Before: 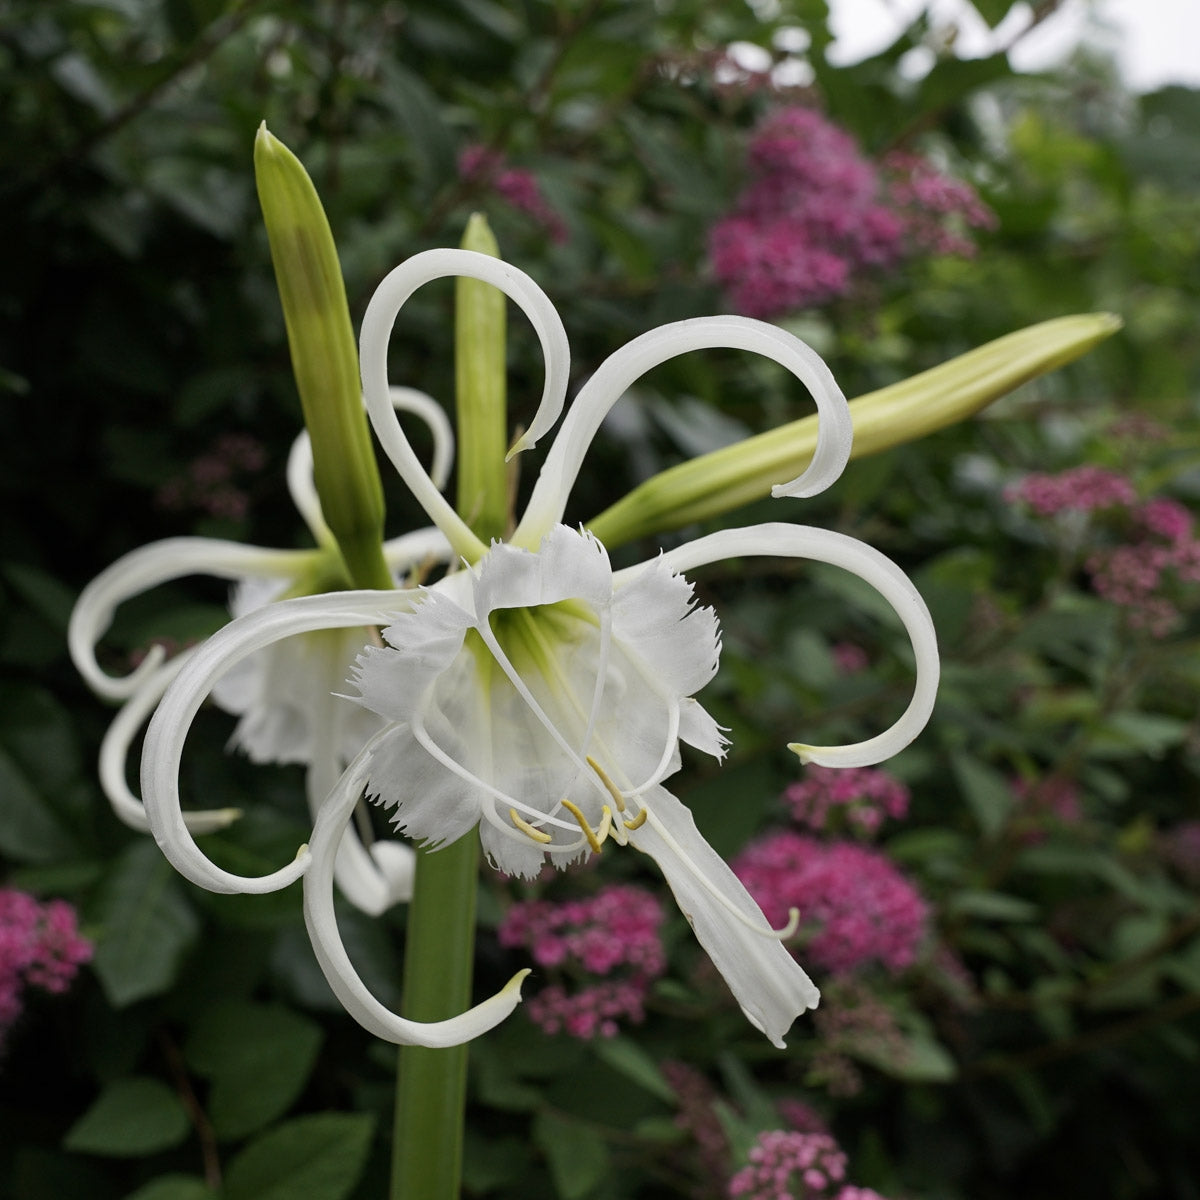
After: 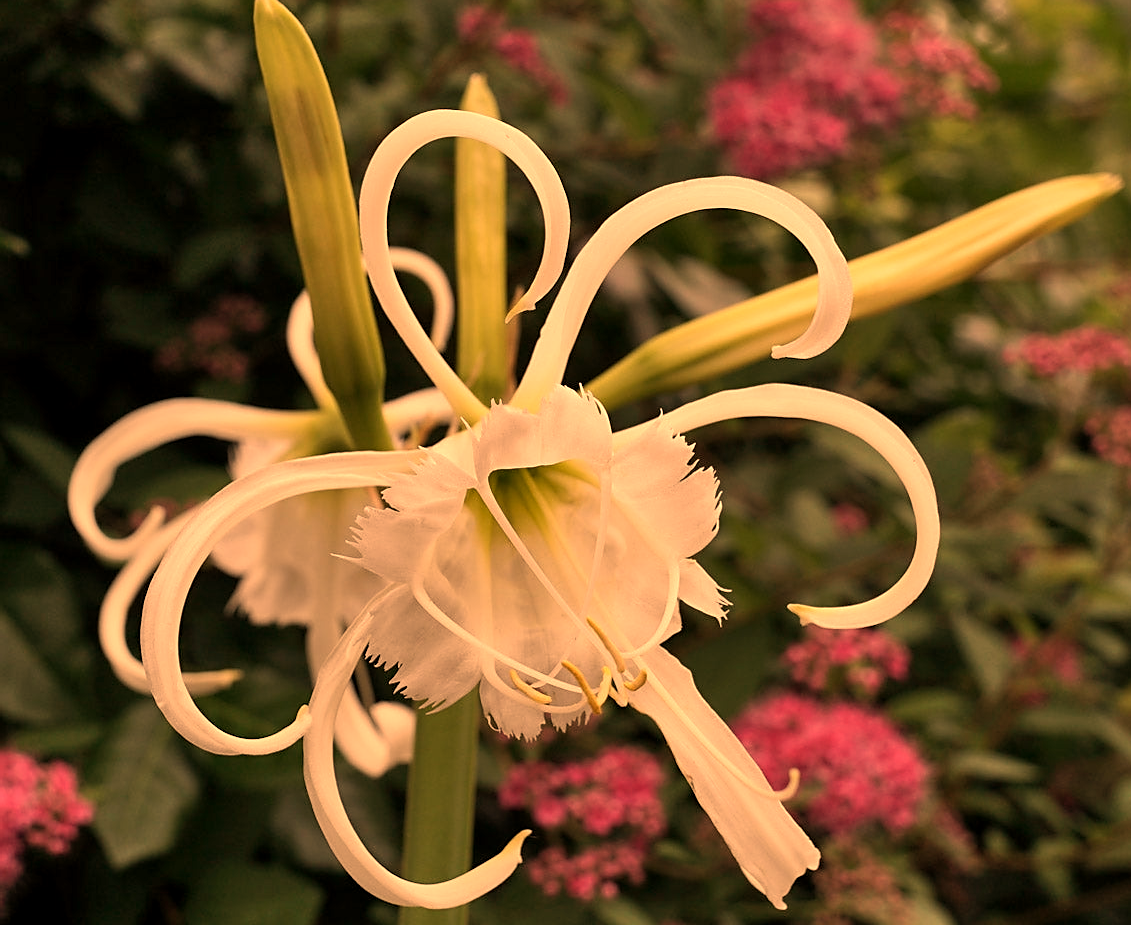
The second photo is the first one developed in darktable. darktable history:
sharpen: radius 1.864, amount 0.398, threshold 1.271
crop and rotate: angle 0.03°, top 11.643%, right 5.651%, bottom 11.189%
white balance: red 1.467, blue 0.684
exposure: black level correction 0.001, compensate highlight preservation false
shadows and highlights: radius 118.69, shadows 42.21, highlights -61.56, soften with gaussian
